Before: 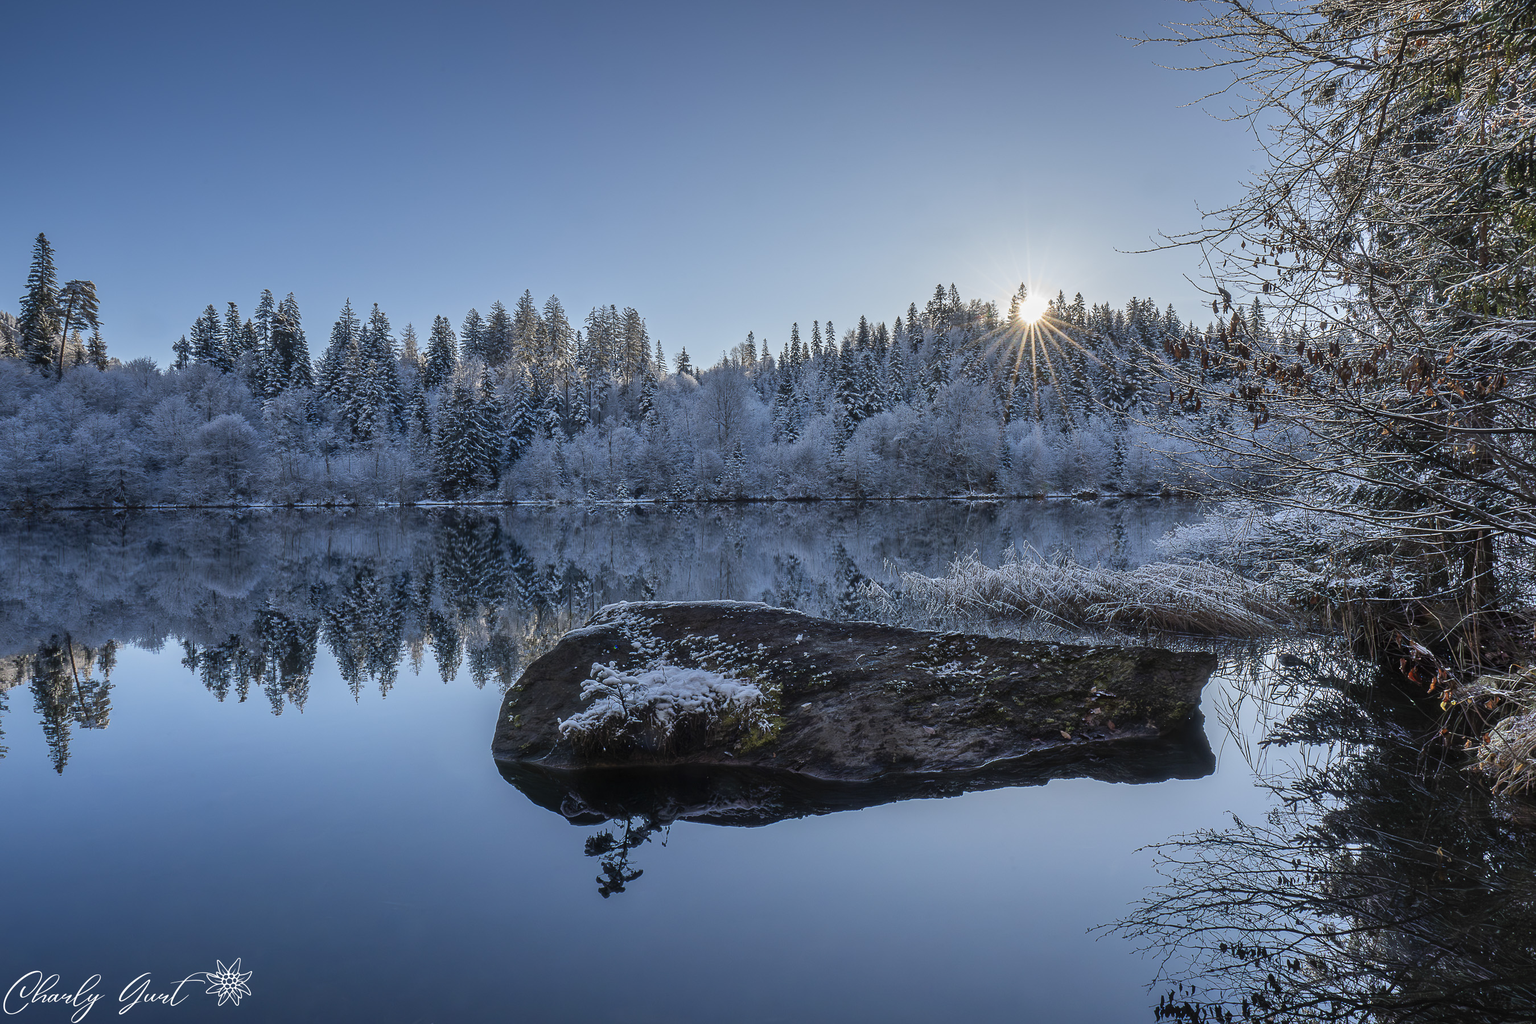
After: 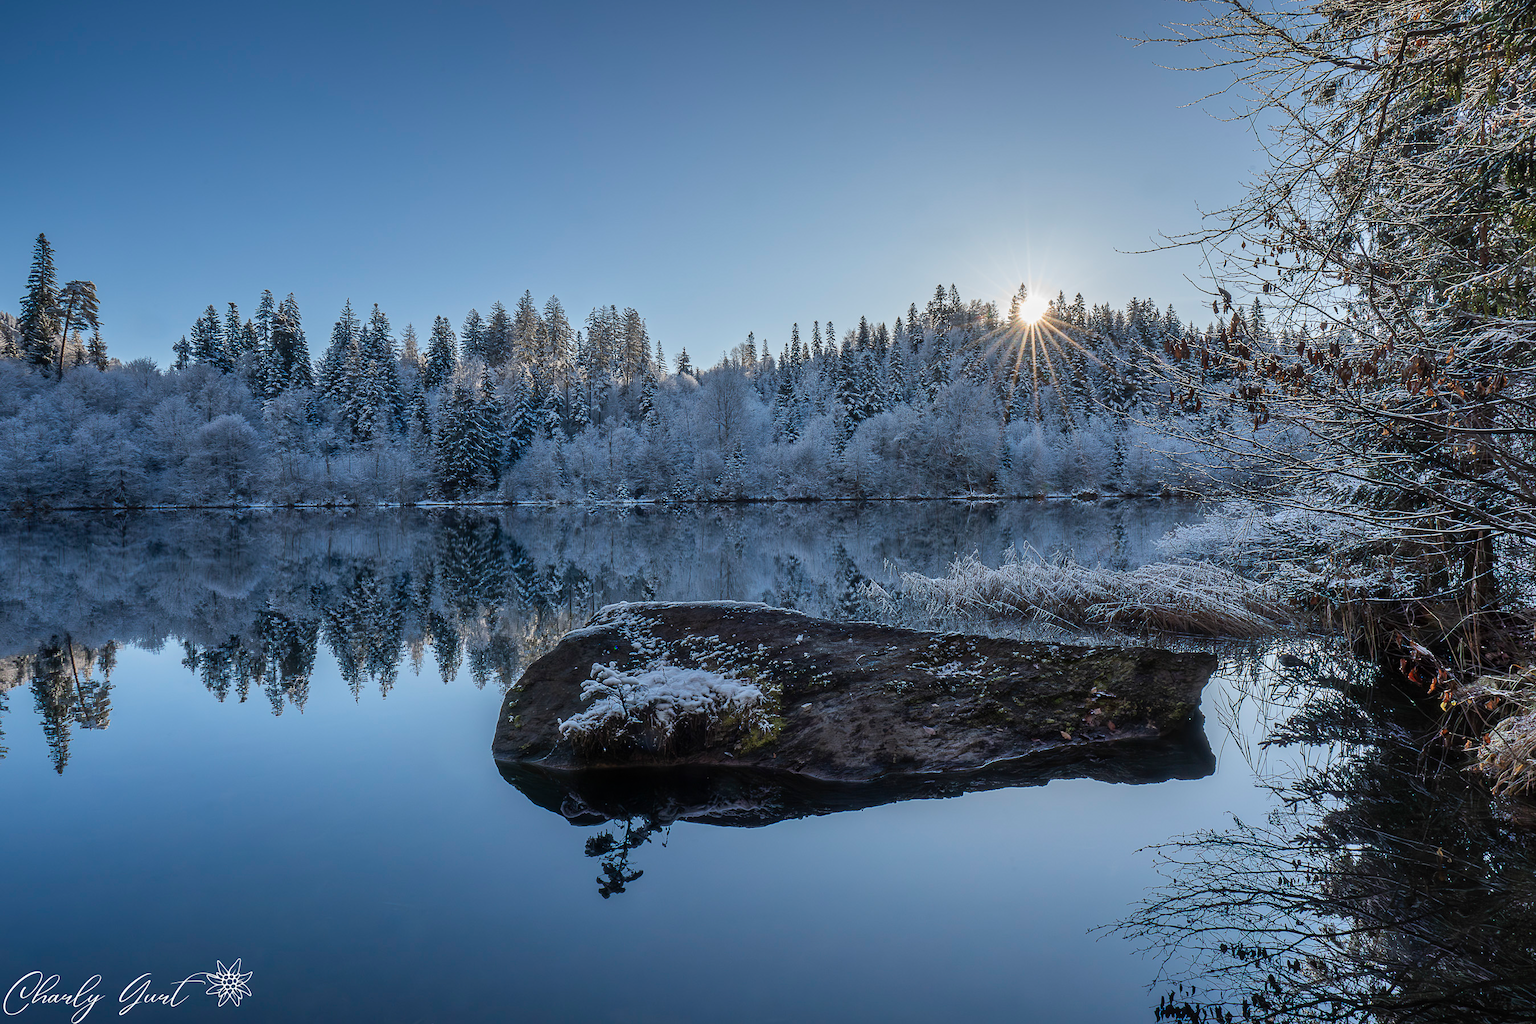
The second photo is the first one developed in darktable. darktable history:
color correction: highlights b* 0.023
